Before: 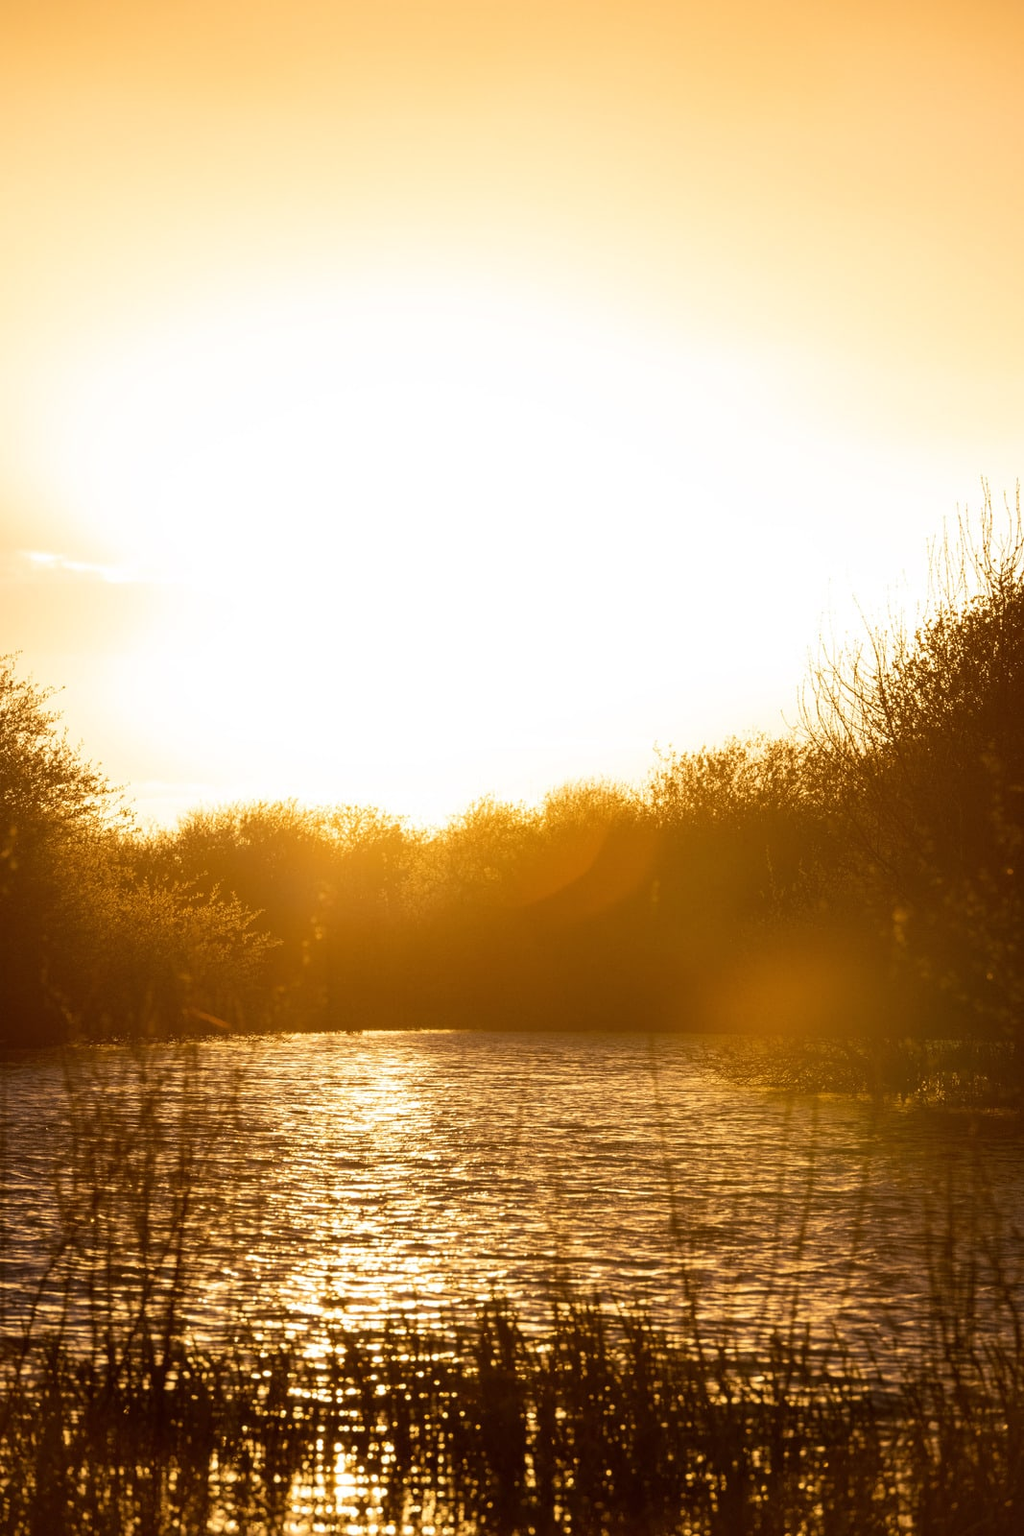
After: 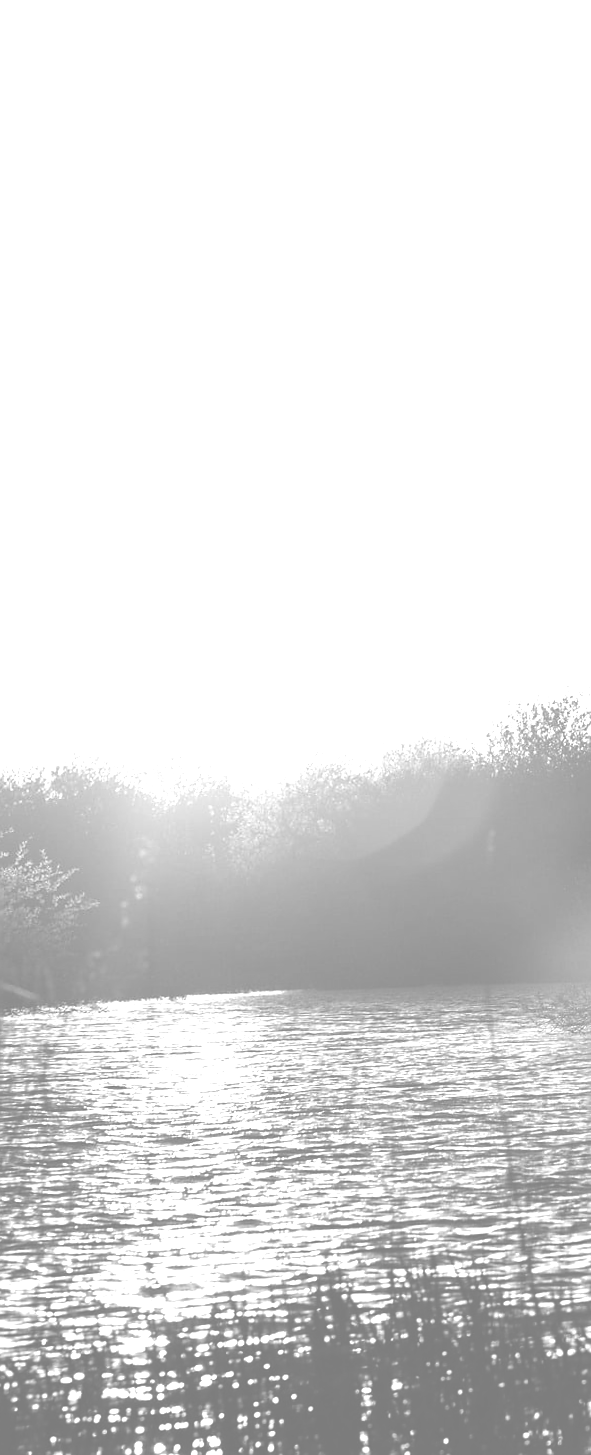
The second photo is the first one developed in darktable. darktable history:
crop: left 21.496%, right 22.254%
monochrome: on, module defaults
rotate and perspective: rotation -0.013°, lens shift (vertical) -0.027, lens shift (horizontal) 0.178, crop left 0.016, crop right 0.989, crop top 0.082, crop bottom 0.918
sharpen: radius 1.559, amount 0.373, threshold 1.271
colorize: hue 34.49°, saturation 35.33%, source mix 100%, lightness 55%, version 1
shadows and highlights: shadows 20.55, highlights -20.99, soften with gaussian
rgb curve: curves: ch0 [(0, 0.186) (0.314, 0.284) (0.775, 0.708) (1, 1)], compensate middle gray true, preserve colors none
